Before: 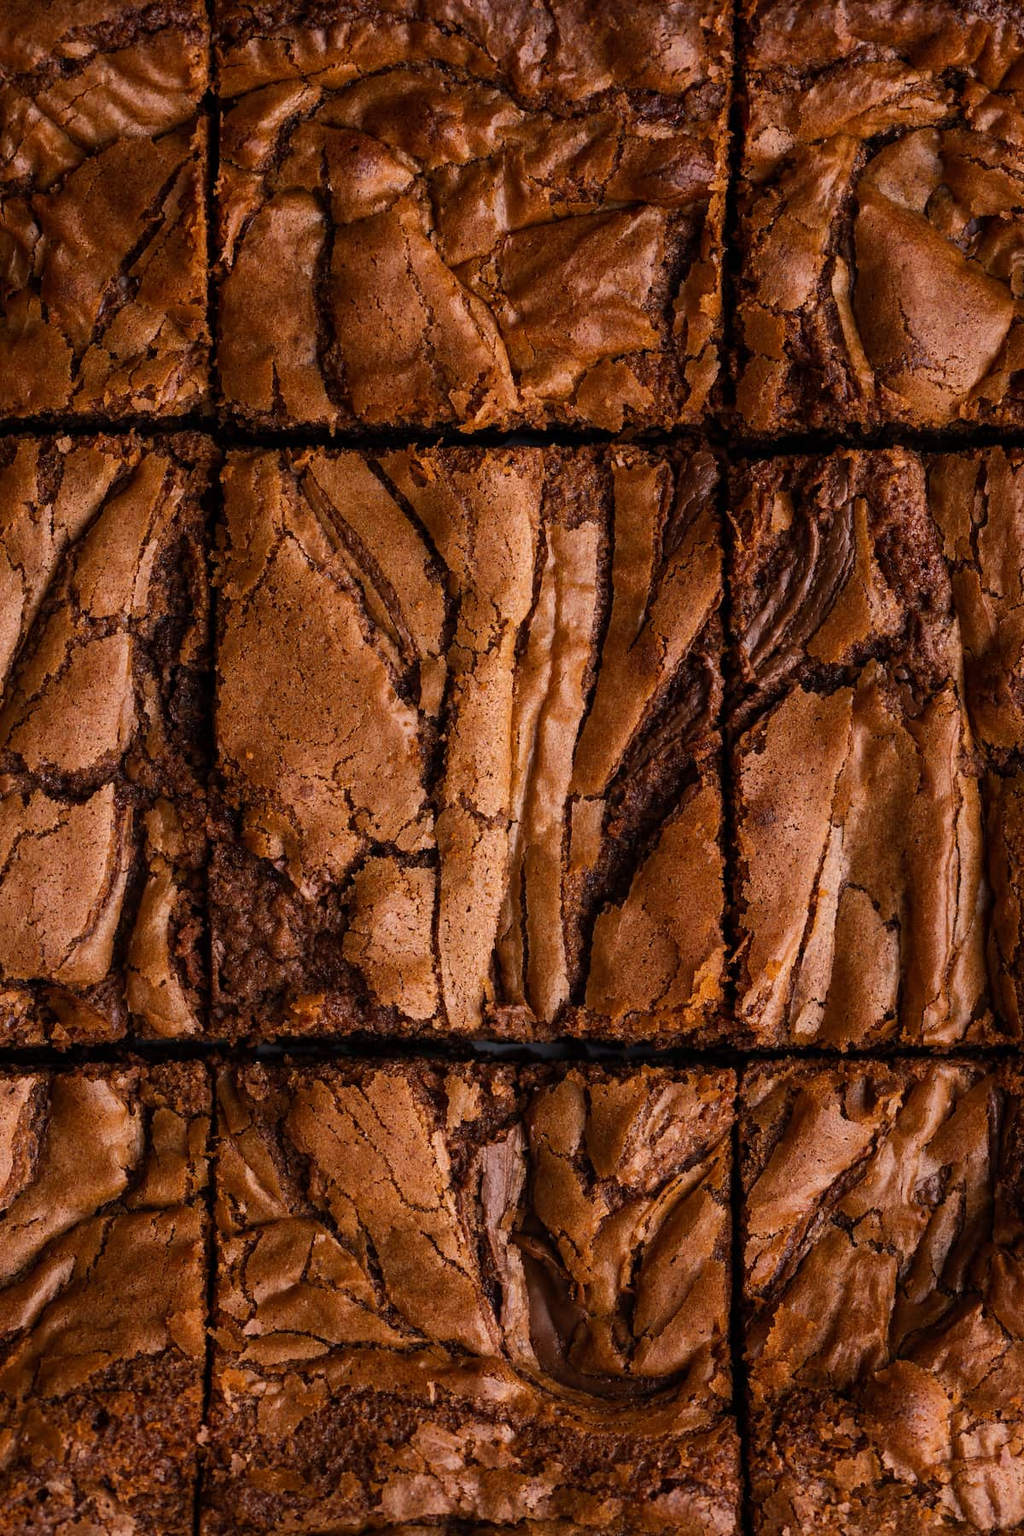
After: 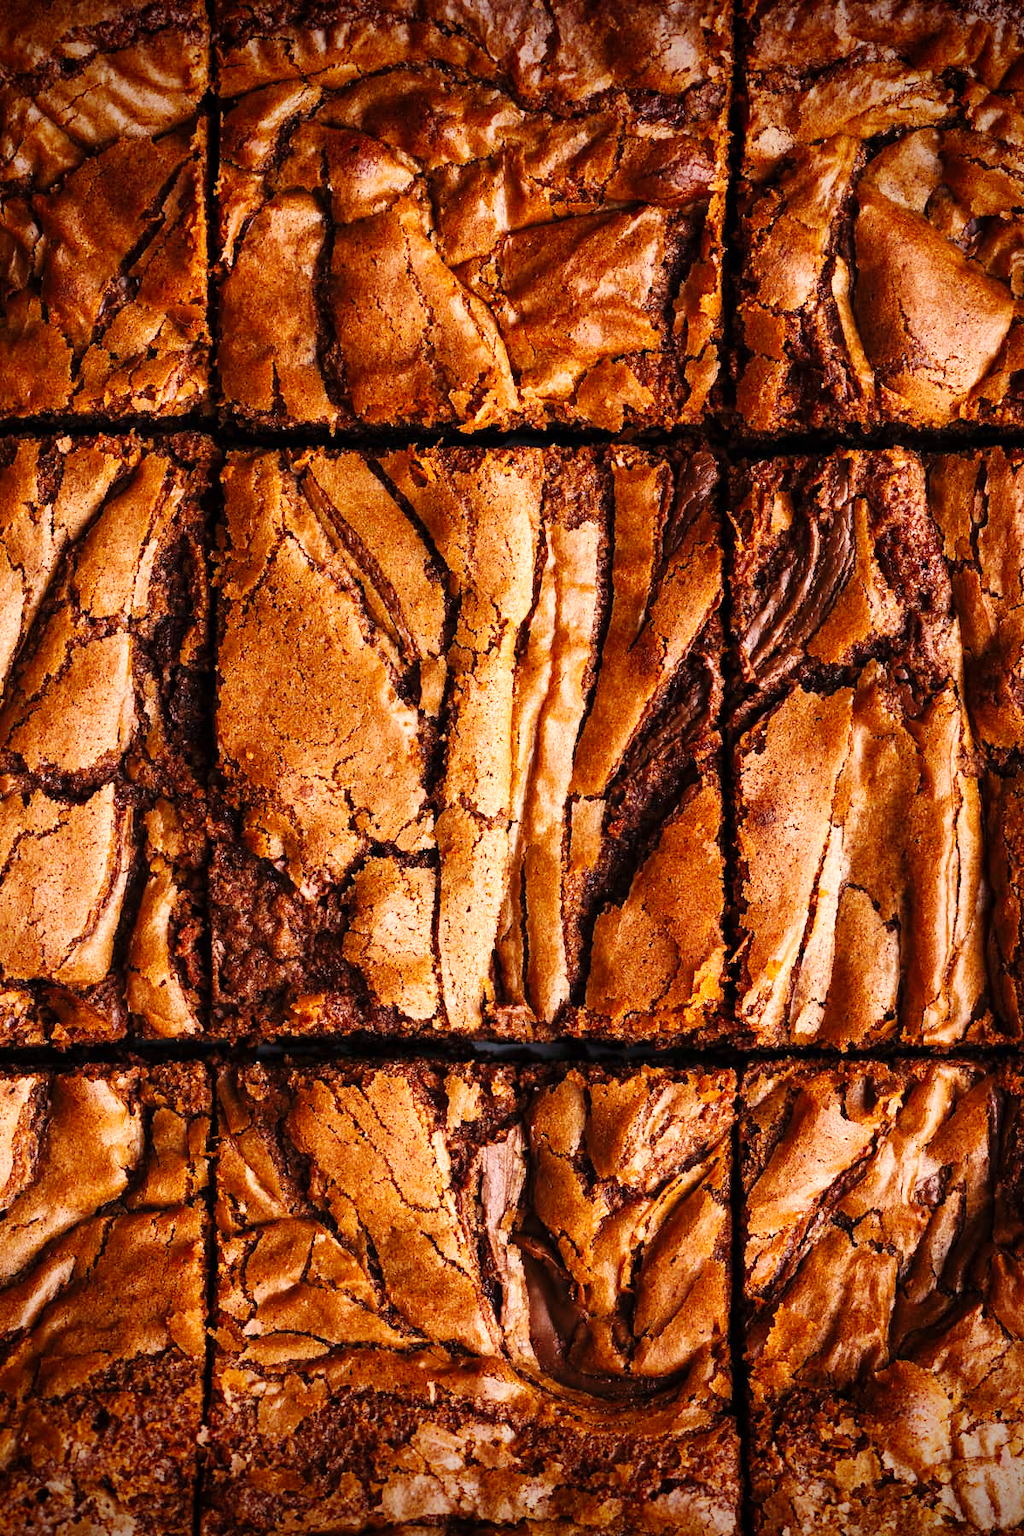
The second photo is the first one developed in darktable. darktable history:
exposure: exposure 0.73 EV, compensate exposure bias true, compensate highlight preservation false
base curve: curves: ch0 [(0, 0) (0.032, 0.025) (0.121, 0.166) (0.206, 0.329) (0.605, 0.79) (1, 1)], preserve colors none
vignetting: fall-off start 88.81%, fall-off radius 43.56%, brightness -0.64, saturation -0.01, width/height ratio 1.168
